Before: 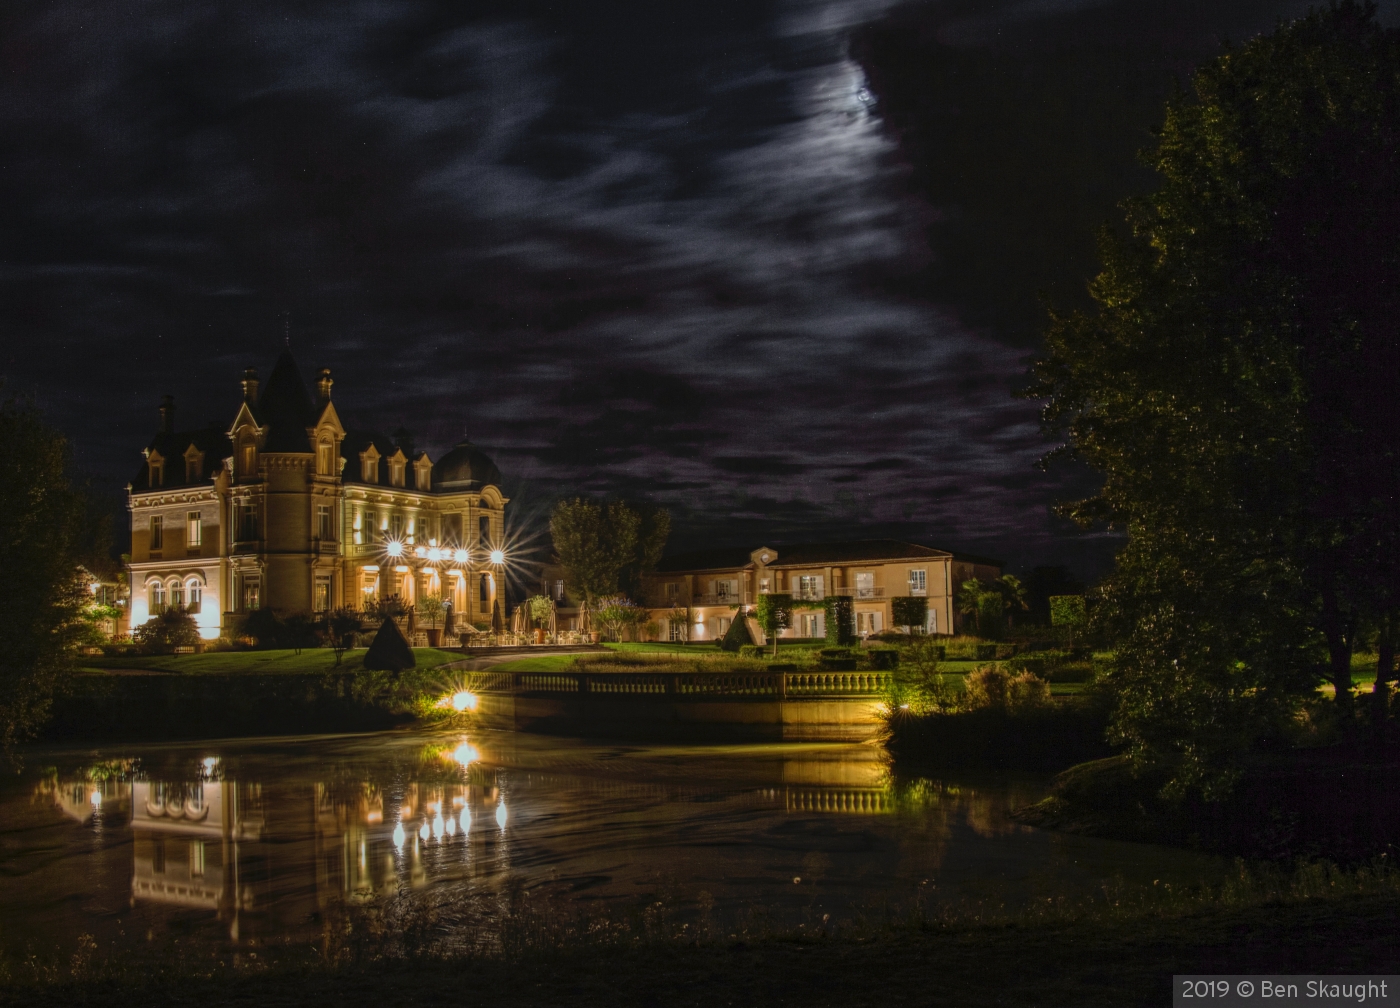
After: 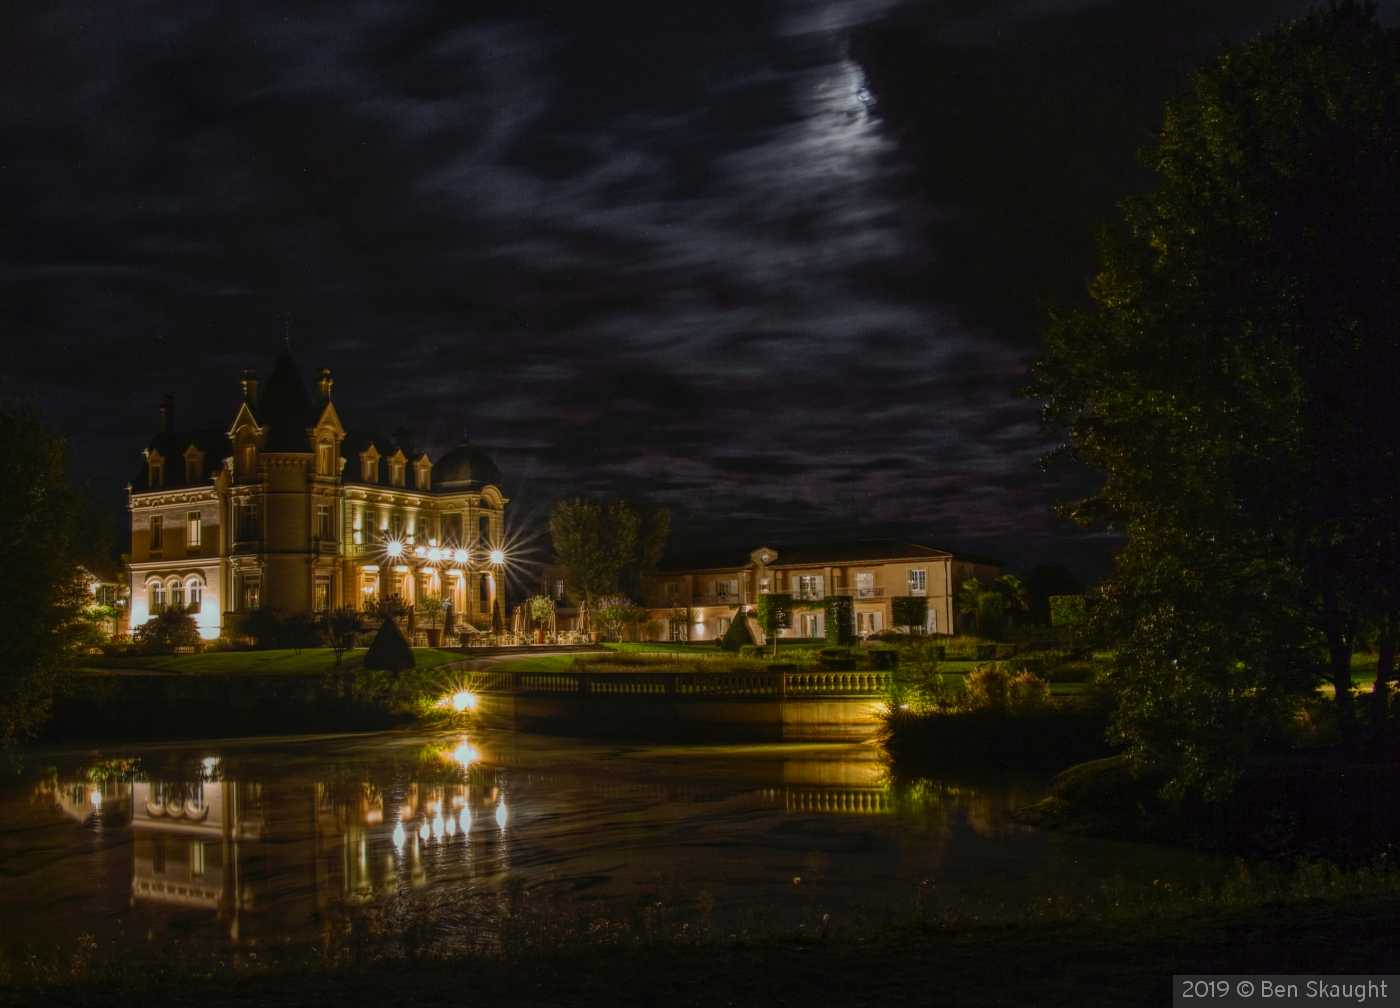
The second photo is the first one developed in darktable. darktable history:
tone curve: curves: ch0 [(0, 0) (0.003, 0.002) (0.011, 0.009) (0.025, 0.02) (0.044, 0.035) (0.069, 0.055) (0.1, 0.08) (0.136, 0.109) (0.177, 0.142) (0.224, 0.179) (0.277, 0.222) (0.335, 0.268) (0.399, 0.329) (0.468, 0.409) (0.543, 0.495) (0.623, 0.579) (0.709, 0.669) (0.801, 0.767) (0.898, 0.885) (1, 1)], color space Lab, independent channels, preserve colors none
